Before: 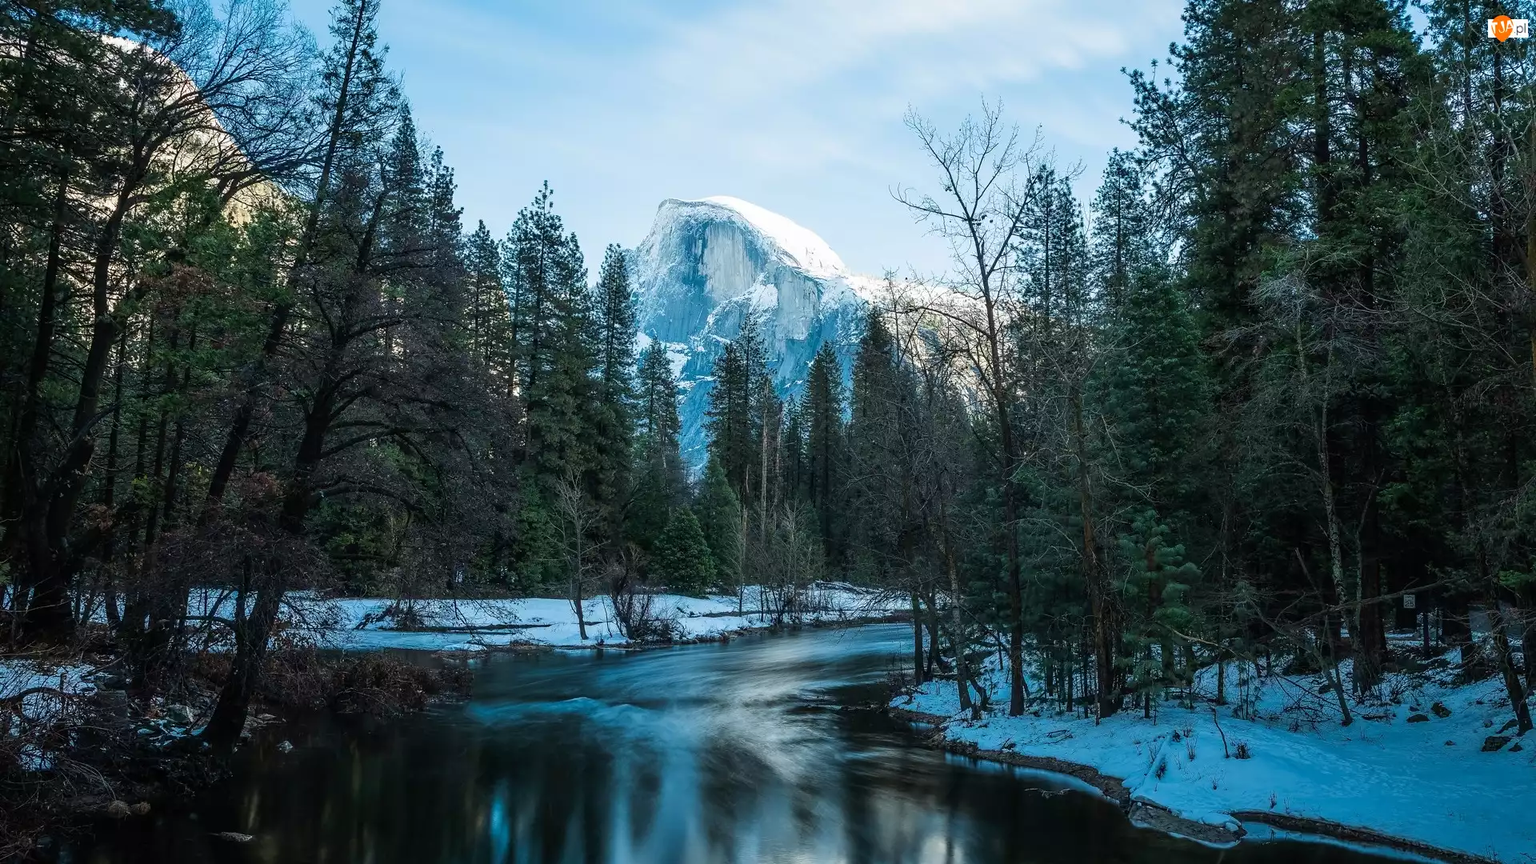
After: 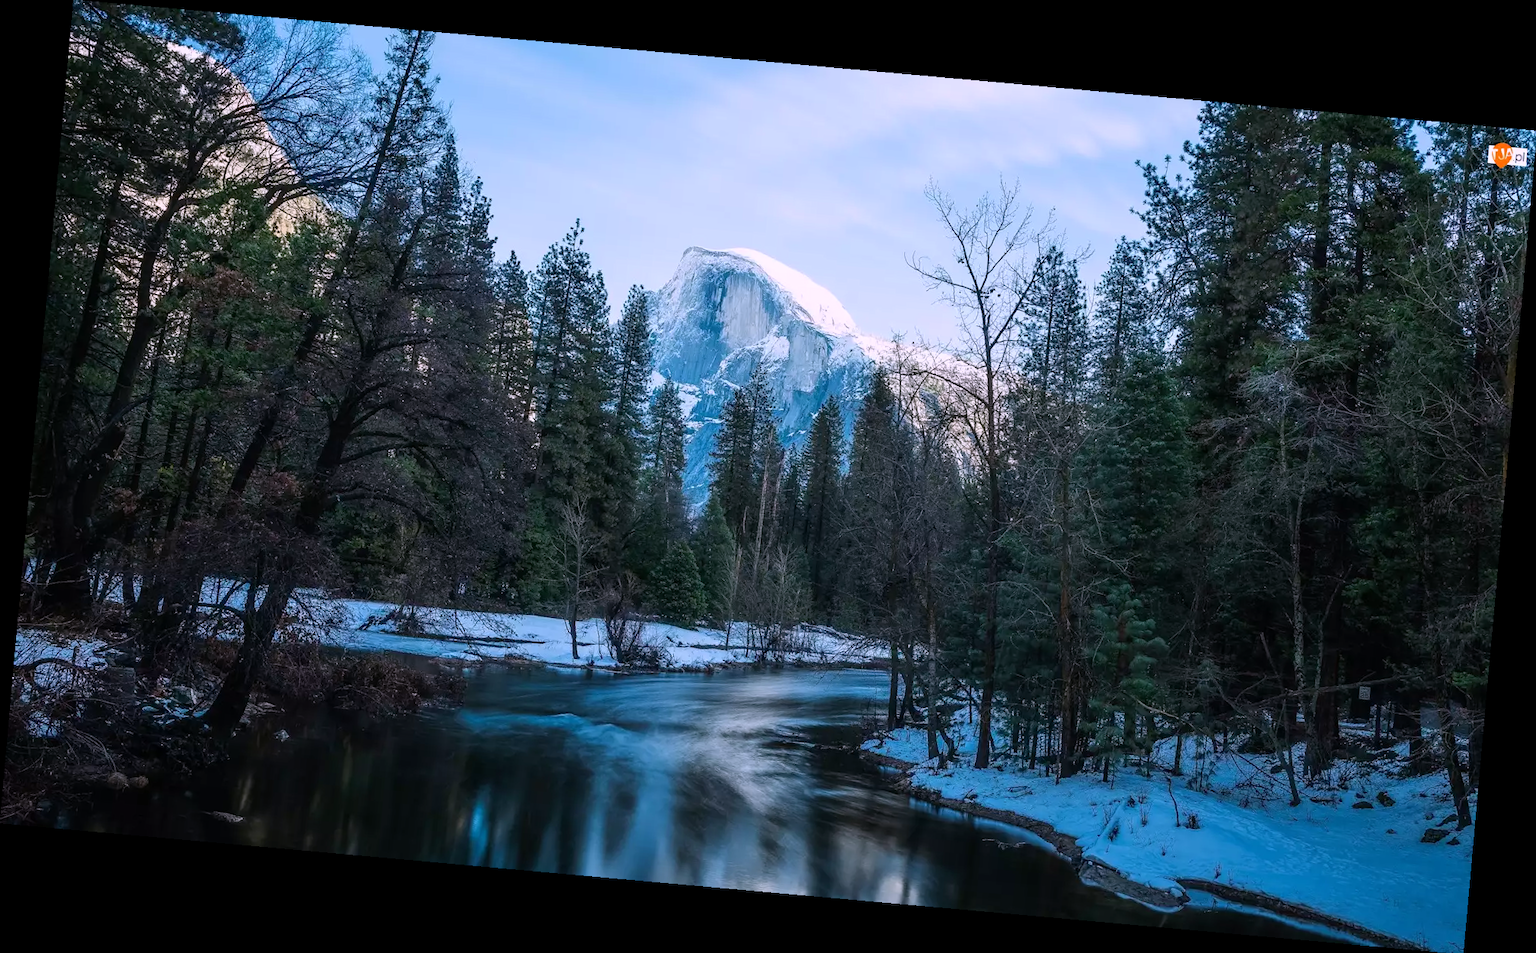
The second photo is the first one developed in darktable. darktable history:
rotate and perspective: rotation 5.12°, automatic cropping off
exposure: exposure -0.153 EV, compensate highlight preservation false
white balance: red 1.066, blue 1.119
